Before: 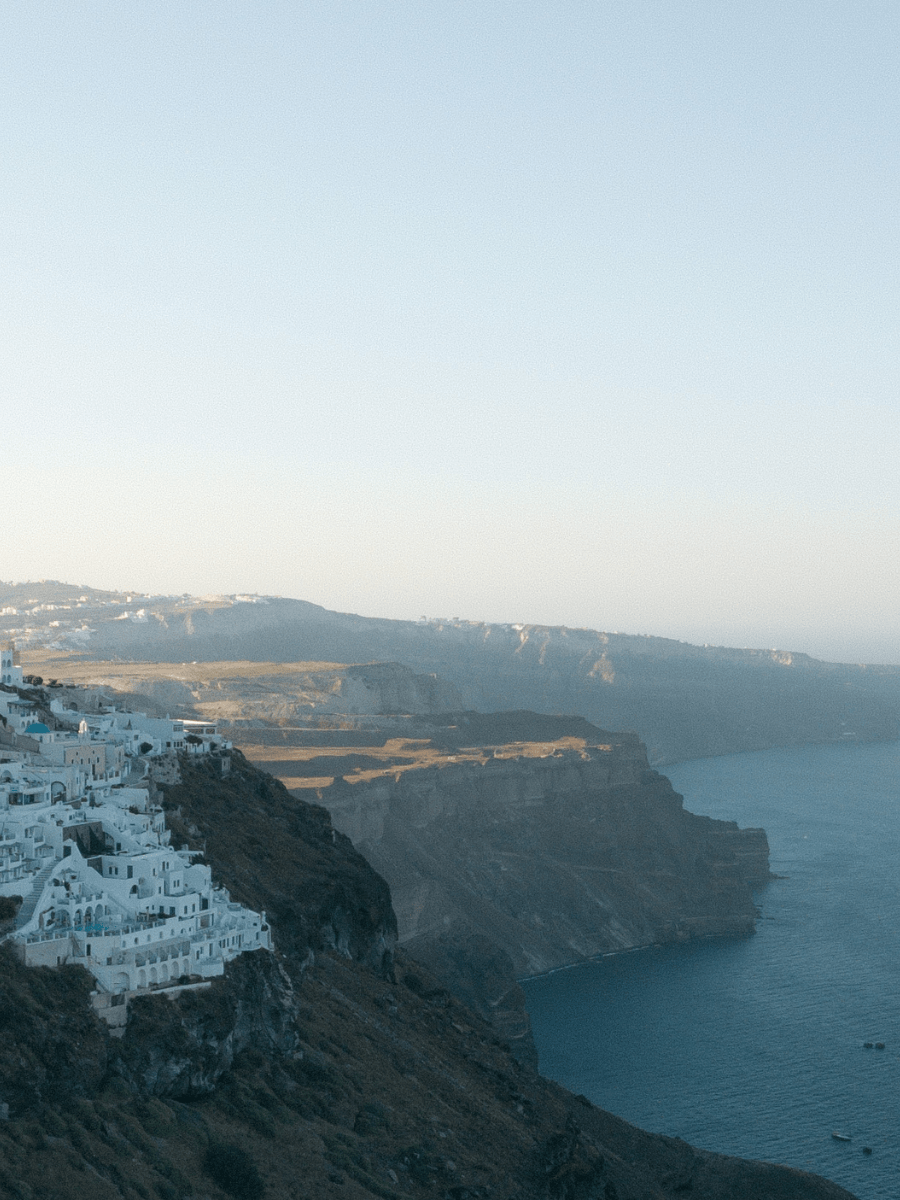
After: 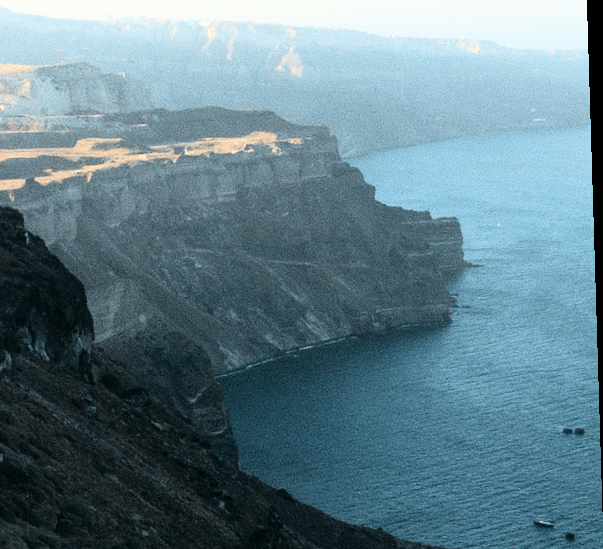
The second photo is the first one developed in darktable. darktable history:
rotate and perspective: rotation -1.75°, automatic cropping off
crop and rotate: left 35.509%, top 50.238%, bottom 4.934%
rgb curve: curves: ch0 [(0, 0) (0.21, 0.15) (0.24, 0.21) (0.5, 0.75) (0.75, 0.96) (0.89, 0.99) (1, 1)]; ch1 [(0, 0.02) (0.21, 0.13) (0.25, 0.2) (0.5, 0.67) (0.75, 0.9) (0.89, 0.97) (1, 1)]; ch2 [(0, 0.02) (0.21, 0.13) (0.25, 0.2) (0.5, 0.67) (0.75, 0.9) (0.89, 0.97) (1, 1)], compensate middle gray true
vibrance: vibrance 0%
